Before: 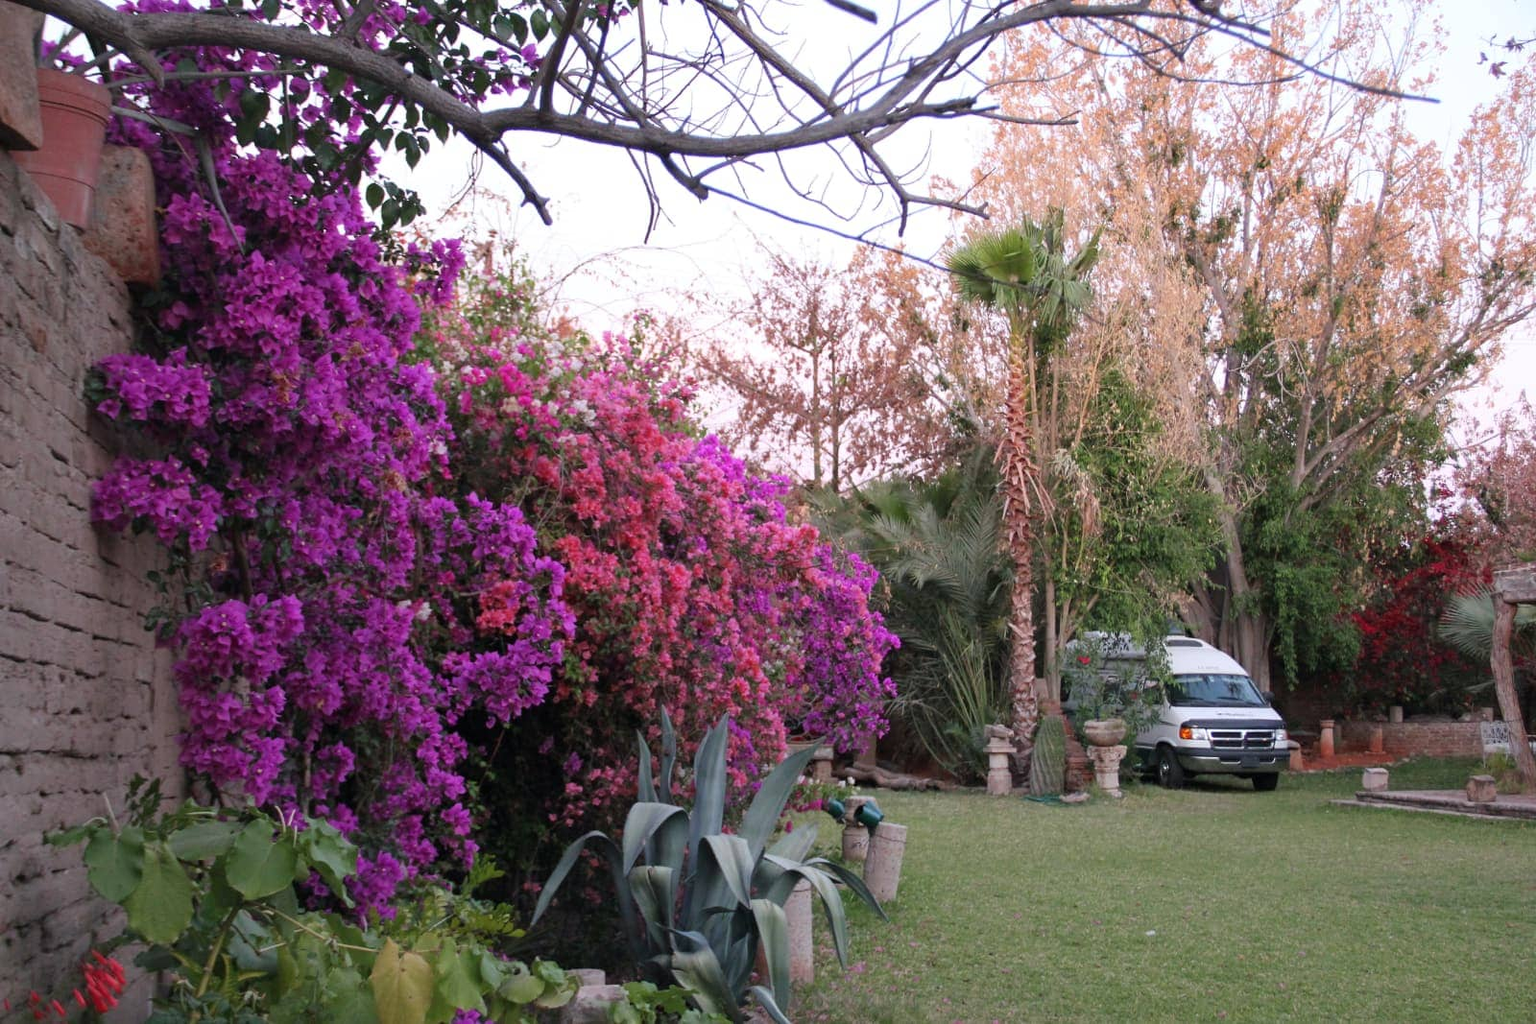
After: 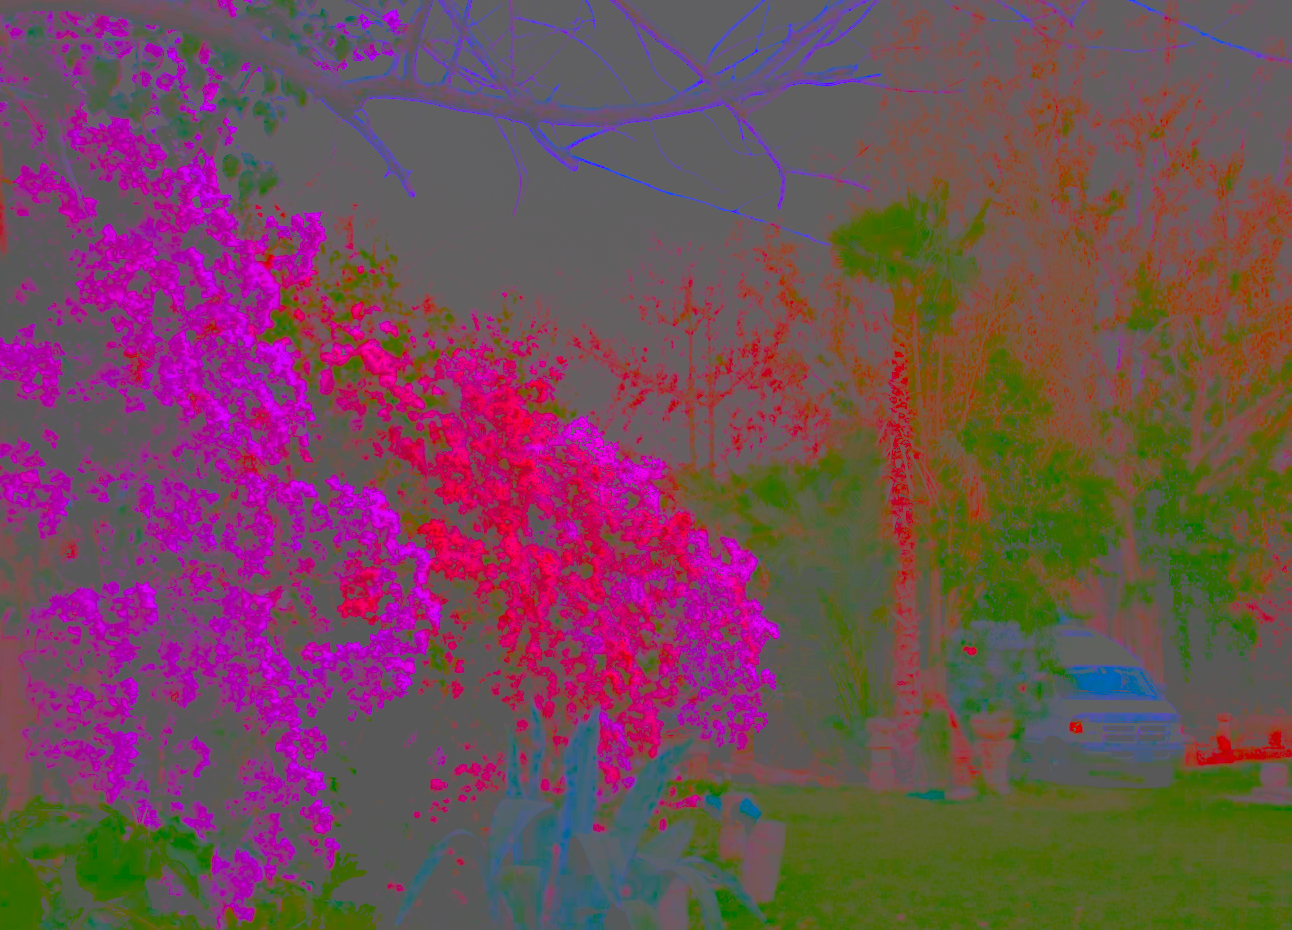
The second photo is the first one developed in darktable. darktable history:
crop: left 9.94%, top 3.483%, right 9.277%, bottom 9.291%
filmic rgb: black relative exposure -5.08 EV, white relative exposure 3.2 EV, hardness 3.46, contrast 1.196, highlights saturation mix -49.21%, enable highlight reconstruction true
color balance rgb: perceptual saturation grading › global saturation 24.587%, perceptual saturation grading › highlights -50.877%, perceptual saturation grading › mid-tones 19.291%, perceptual saturation grading › shadows 61.973%, global vibrance 6.732%, saturation formula JzAzBz (2021)
local contrast: detail 153%
contrast brightness saturation: contrast -0.974, brightness -0.177, saturation 0.746
exposure: exposure 0.61 EV, compensate highlight preservation false
